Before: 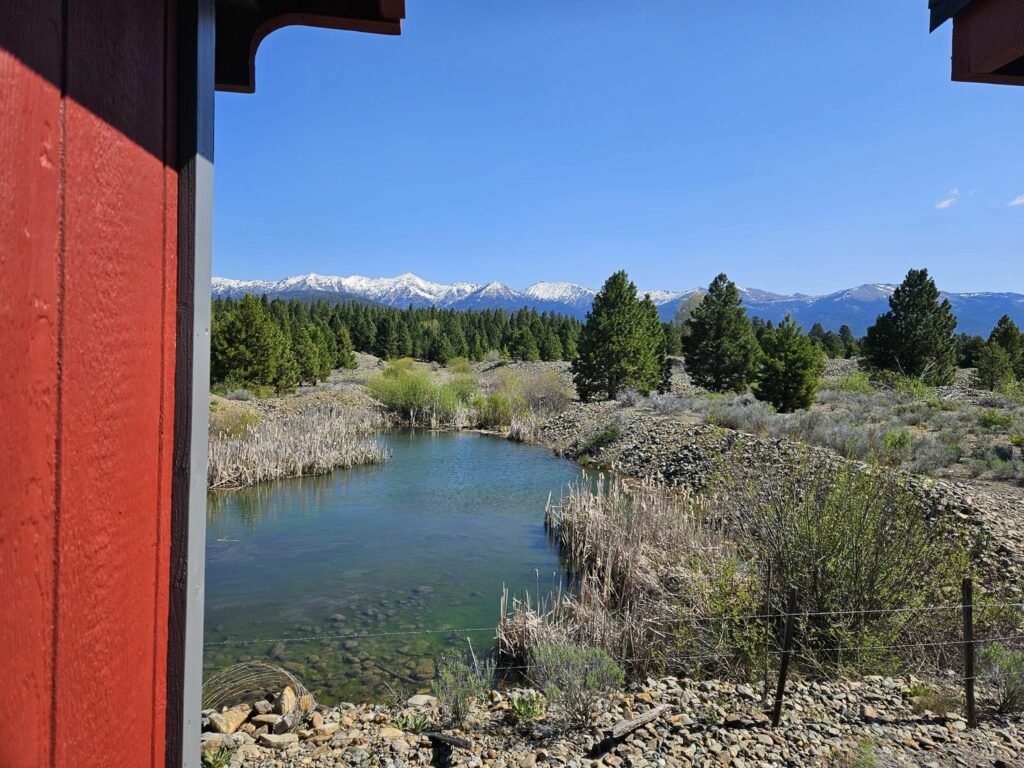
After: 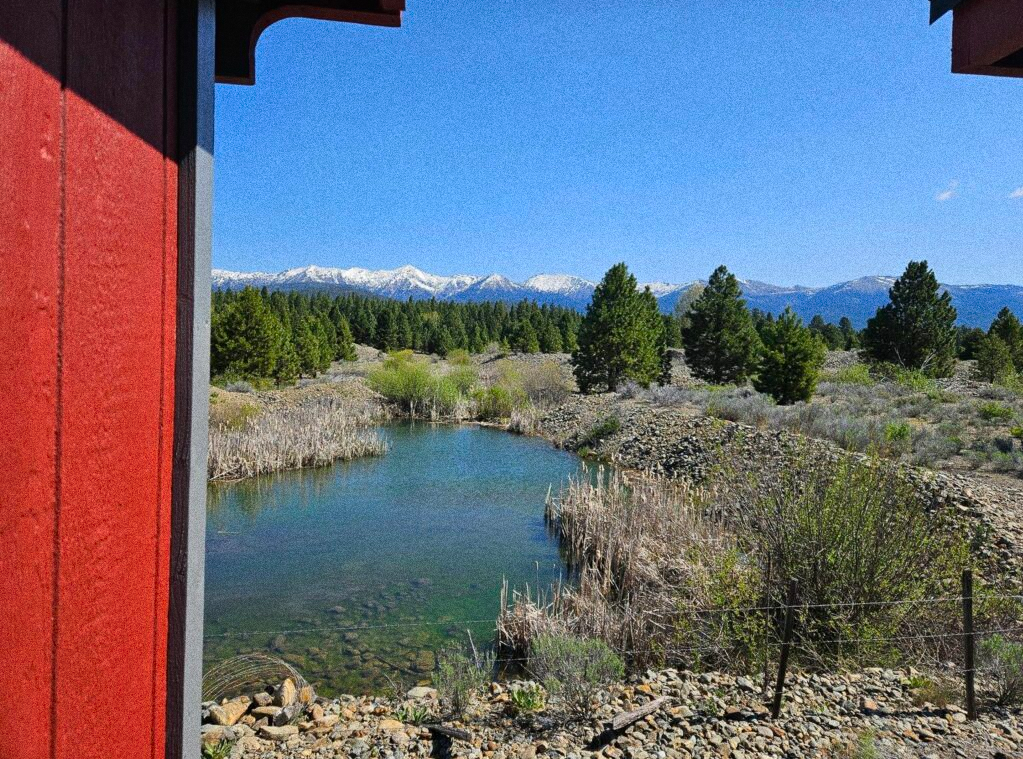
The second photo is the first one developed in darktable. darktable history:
grain: coarseness 0.09 ISO, strength 40%
crop: top 1.049%, right 0.001%
